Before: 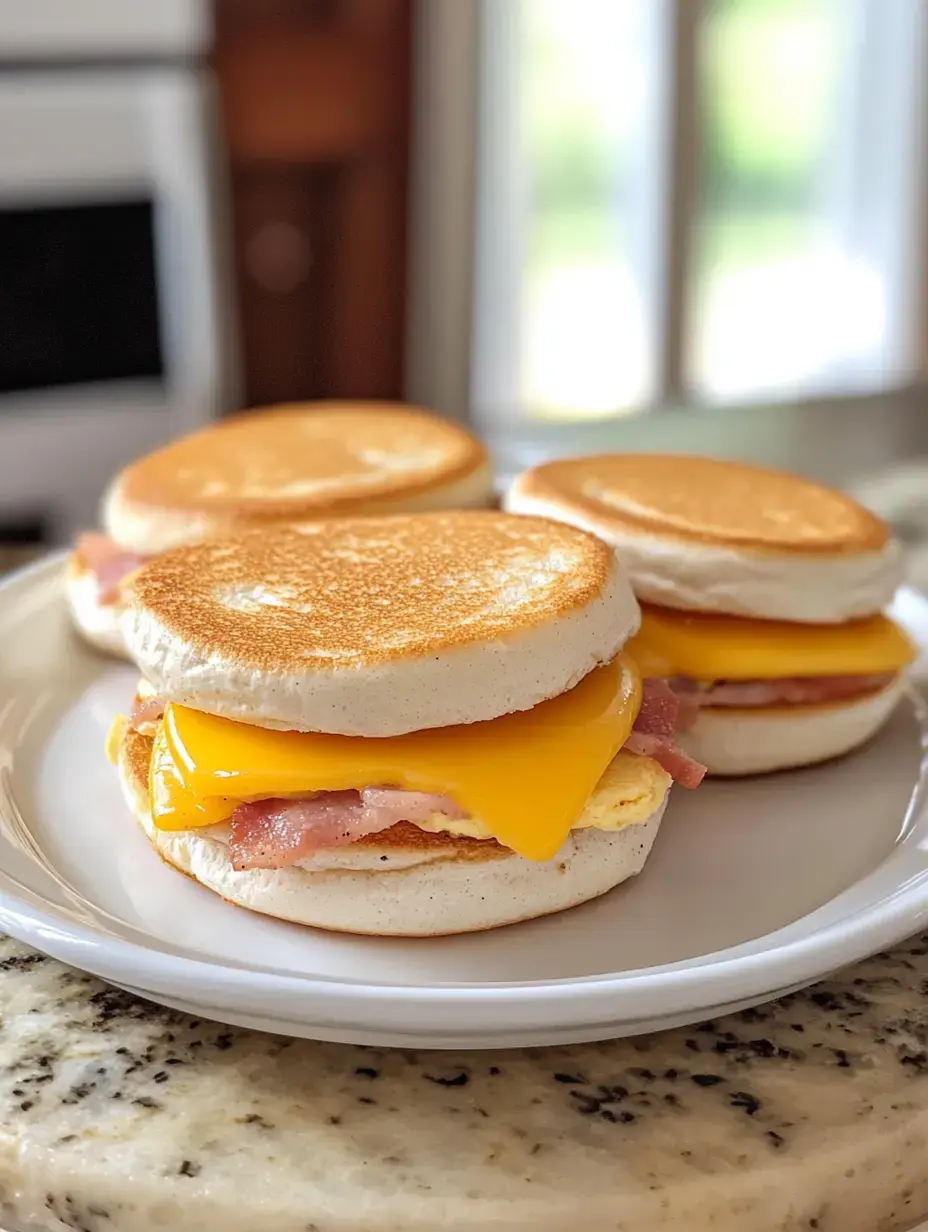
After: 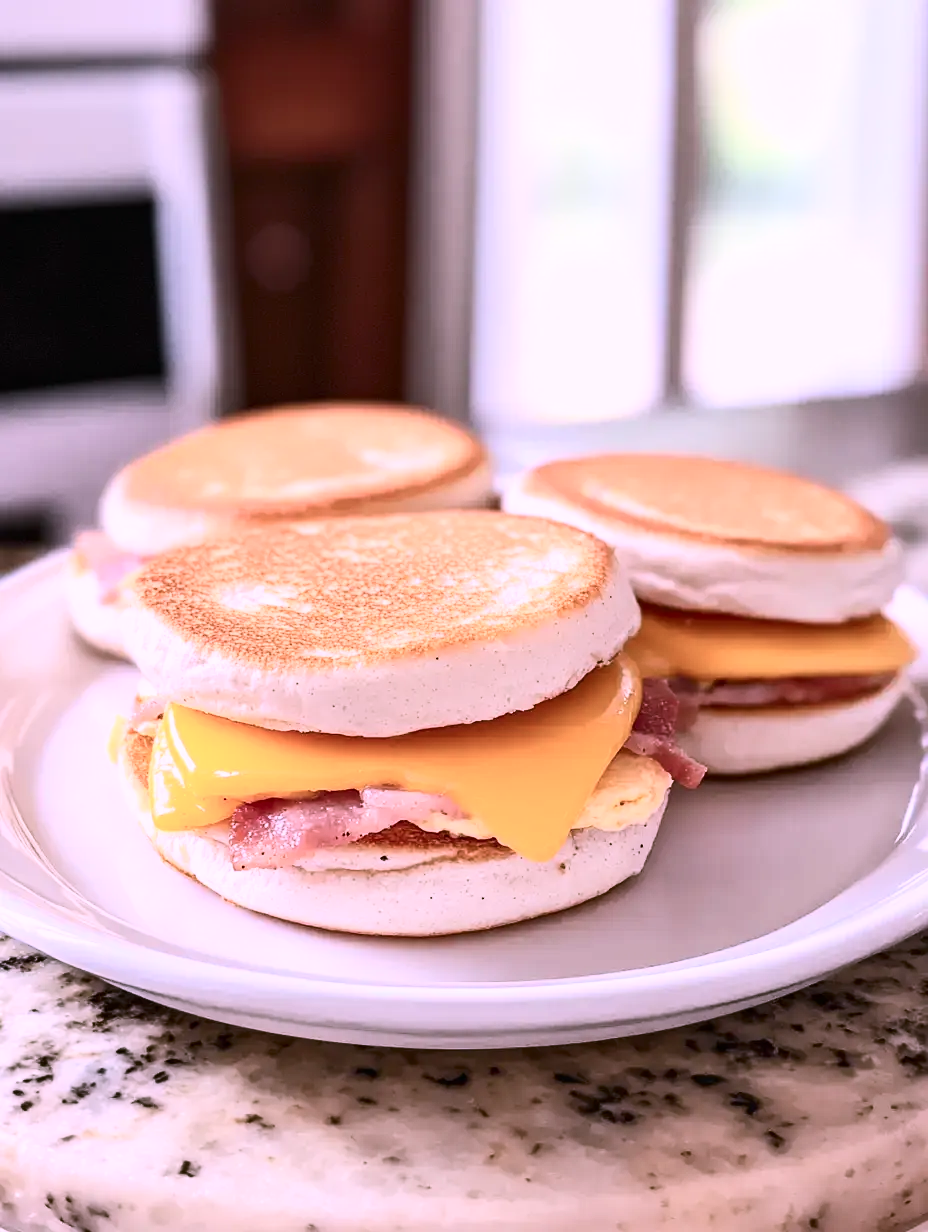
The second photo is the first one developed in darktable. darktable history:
contrast brightness saturation: contrast 0.375, brightness 0.114
color correction: highlights a* 15.3, highlights b* -20.45
